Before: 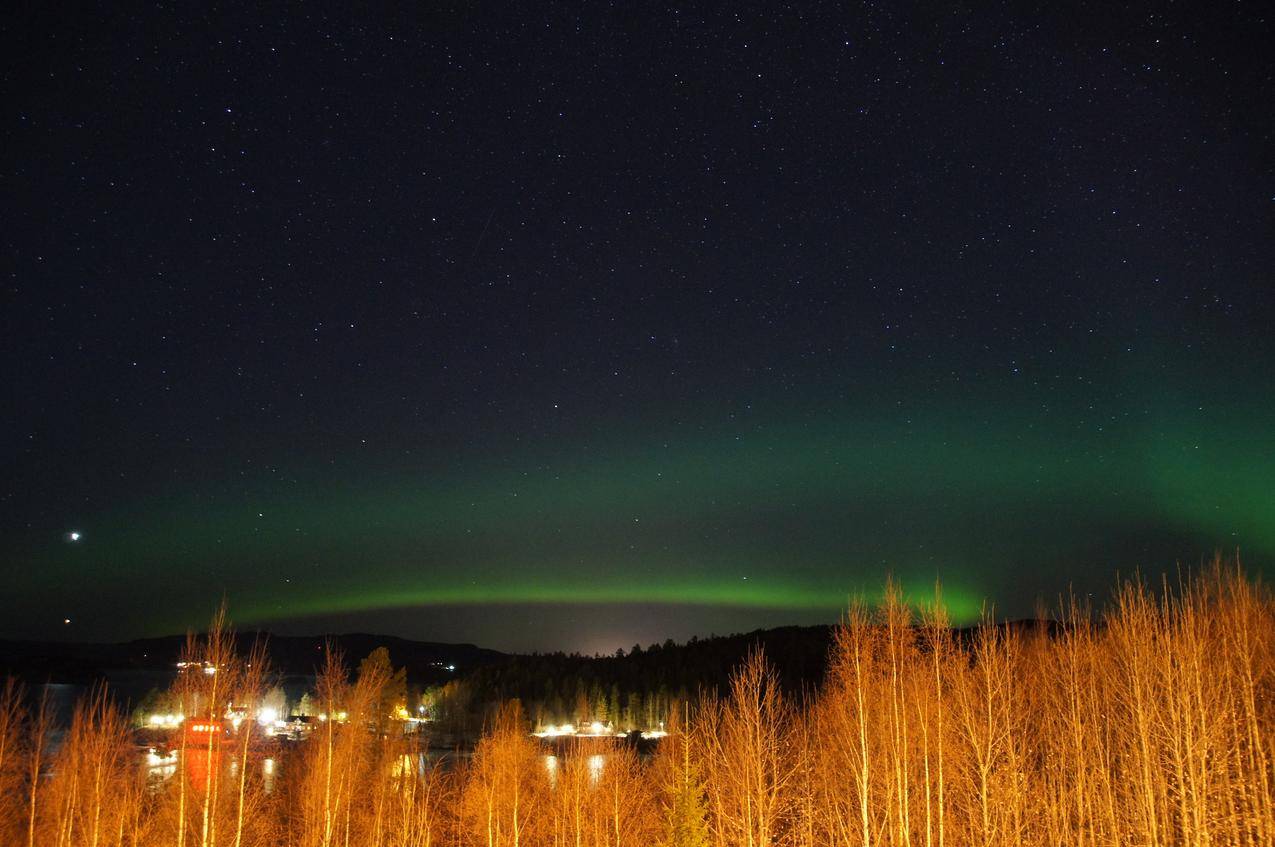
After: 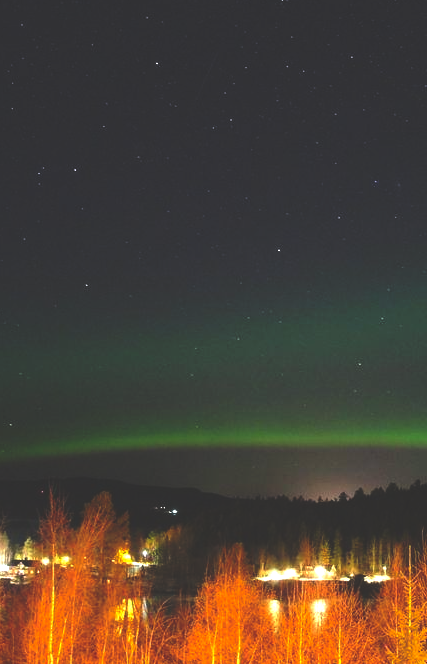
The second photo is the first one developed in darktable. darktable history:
crop and rotate: left 21.77%, top 18.528%, right 44.676%, bottom 2.997%
rgb curve: curves: ch0 [(0, 0.186) (0.314, 0.284) (0.775, 0.708) (1, 1)], compensate middle gray true, preserve colors none
color contrast: green-magenta contrast 1.1, blue-yellow contrast 1.1, unbound 0
exposure: black level correction 0, exposure 0.7 EV, compensate exposure bias true, compensate highlight preservation false
